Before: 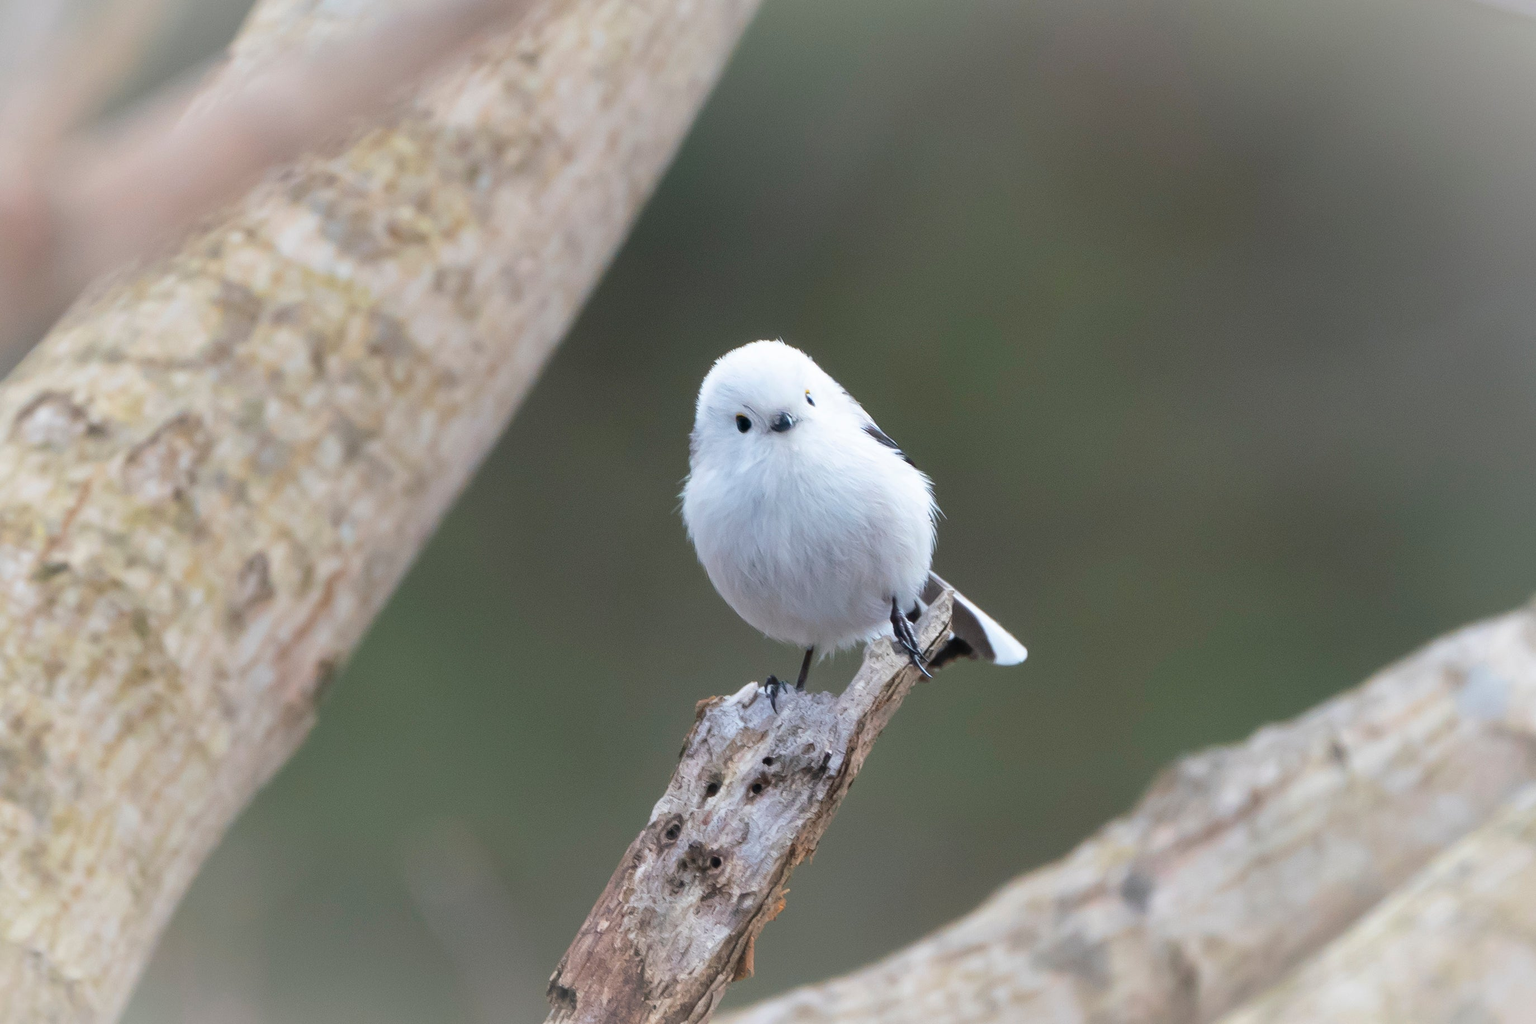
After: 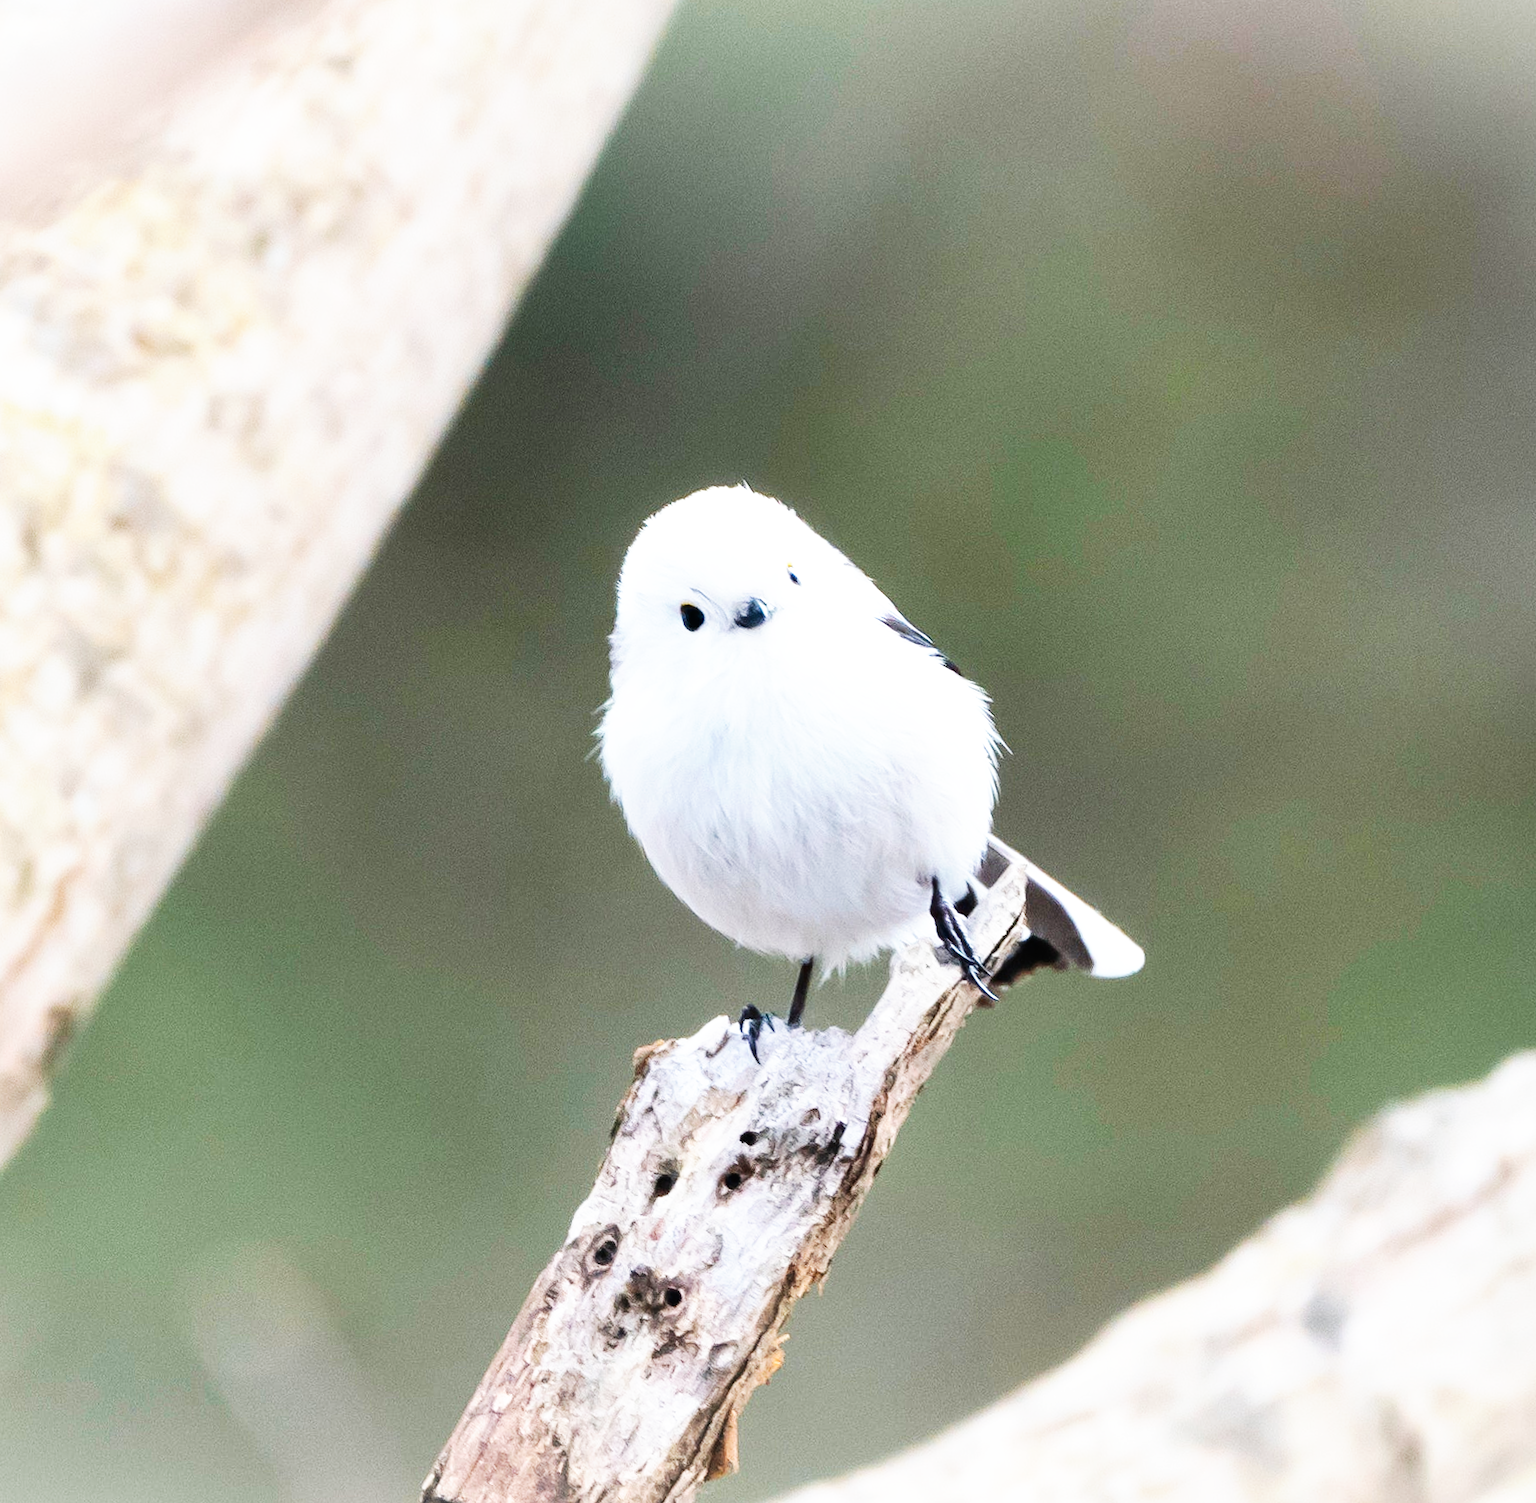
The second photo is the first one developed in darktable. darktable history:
crop and rotate: left 18.442%, right 15.508%
rotate and perspective: rotation -2°, crop left 0.022, crop right 0.978, crop top 0.049, crop bottom 0.951
tone equalizer: -8 EV -0.417 EV, -7 EV -0.389 EV, -6 EV -0.333 EV, -5 EV -0.222 EV, -3 EV 0.222 EV, -2 EV 0.333 EV, -1 EV 0.389 EV, +0 EV 0.417 EV, edges refinement/feathering 500, mask exposure compensation -1.57 EV, preserve details no
base curve: curves: ch0 [(0, 0) (0.007, 0.004) (0.027, 0.03) (0.046, 0.07) (0.207, 0.54) (0.442, 0.872) (0.673, 0.972) (1, 1)], preserve colors none
